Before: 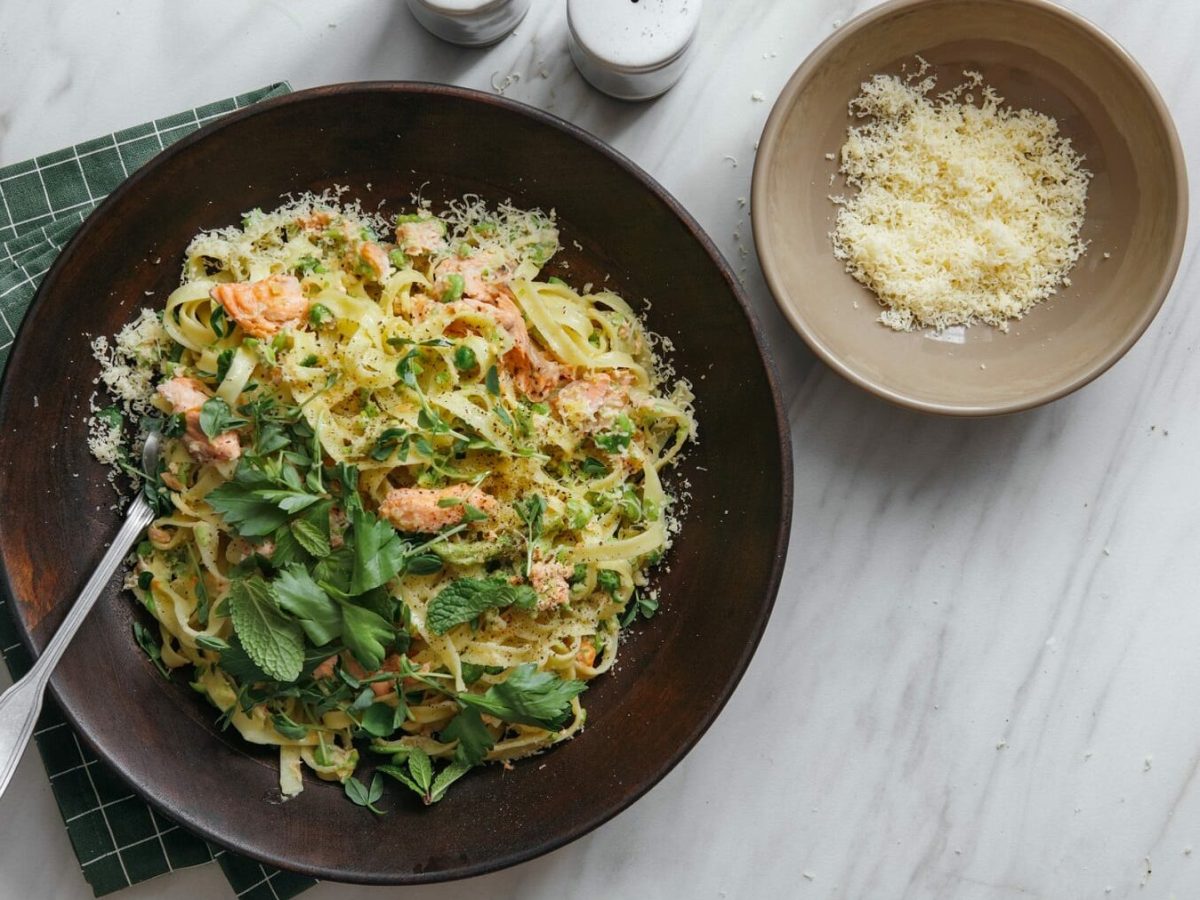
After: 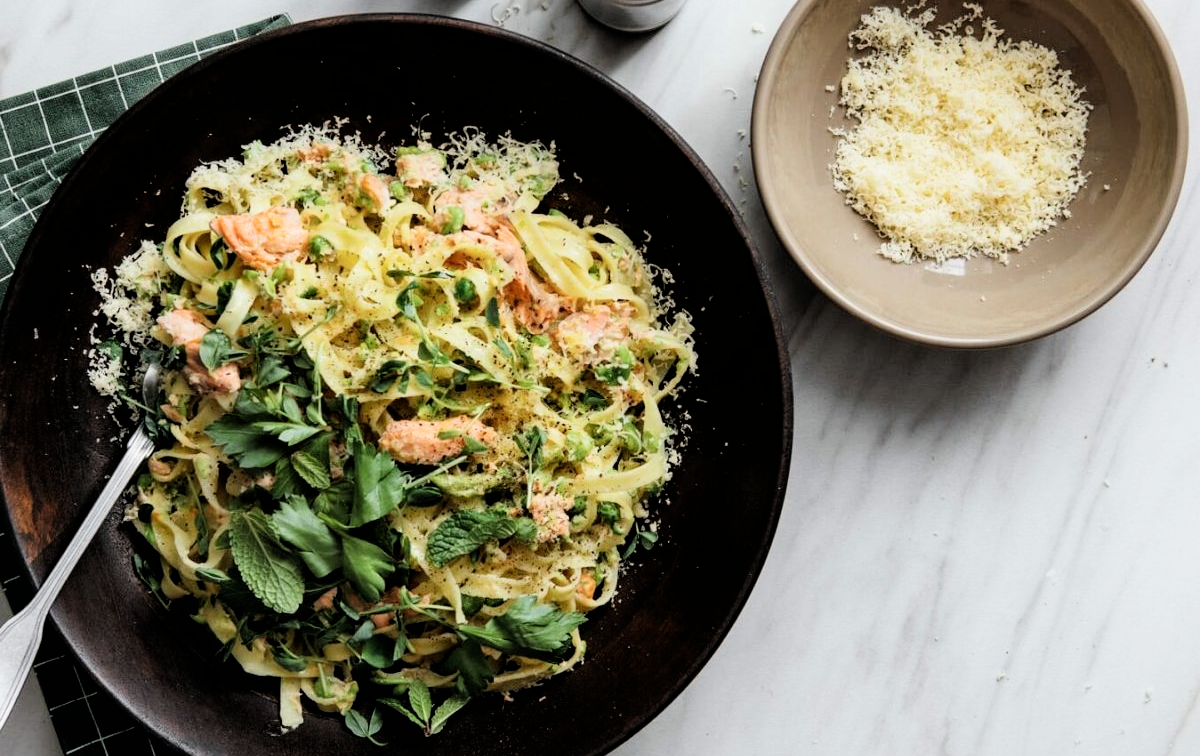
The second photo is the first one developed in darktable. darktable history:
crop: top 7.625%, bottom 8.027%
filmic rgb: black relative exposure -4 EV, white relative exposure 3 EV, hardness 3.02, contrast 1.5
exposure: exposure 0.2 EV, compensate highlight preservation false
